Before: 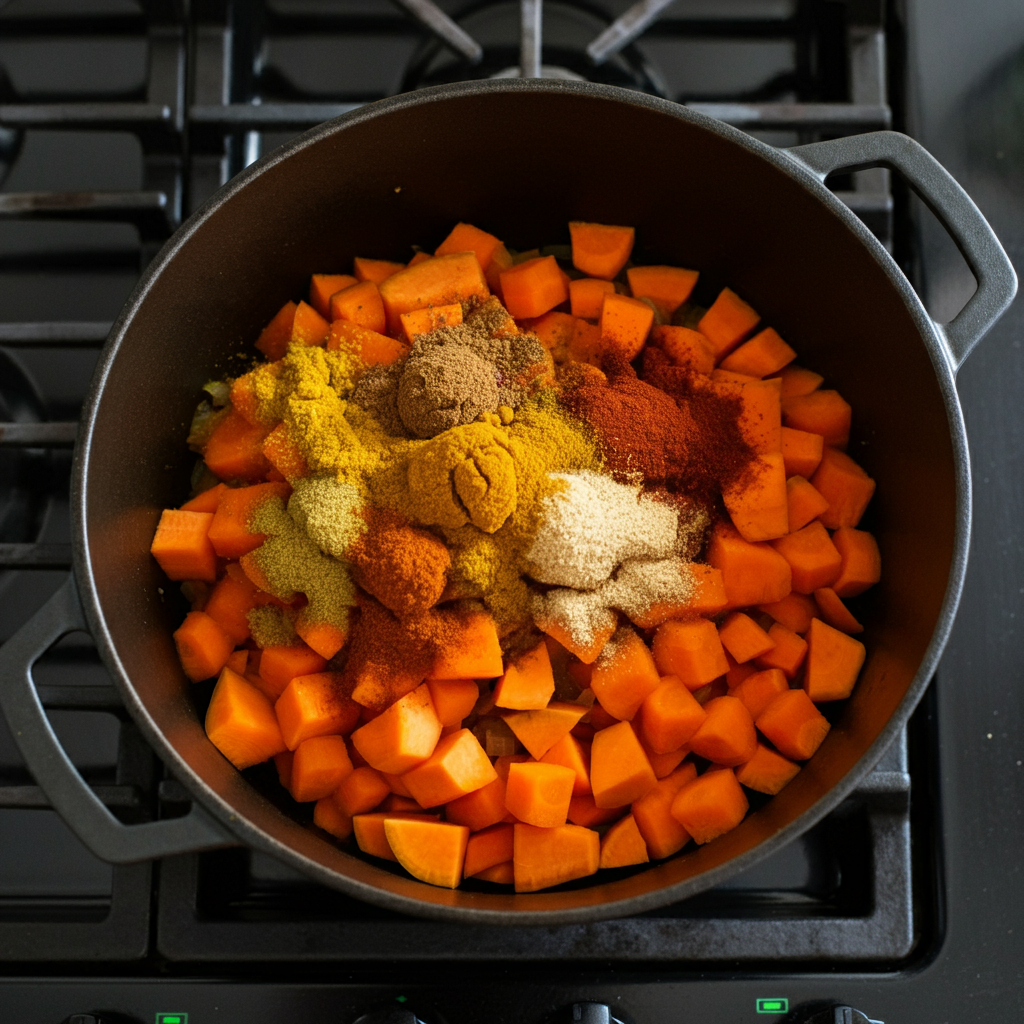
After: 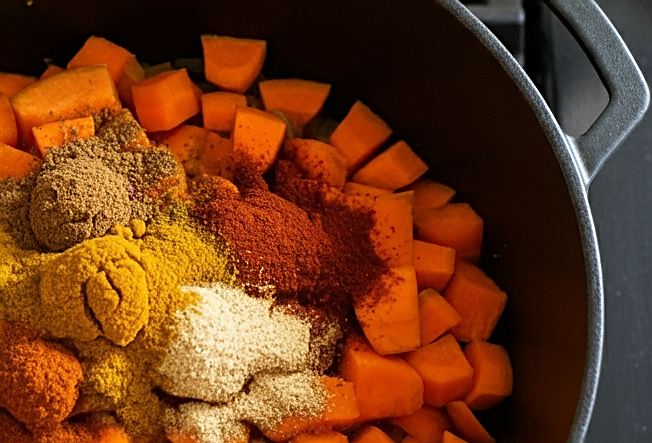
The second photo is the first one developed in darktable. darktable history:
crop: left 36.005%, top 18.293%, right 0.31%, bottom 38.444%
sharpen: amount 0.575
